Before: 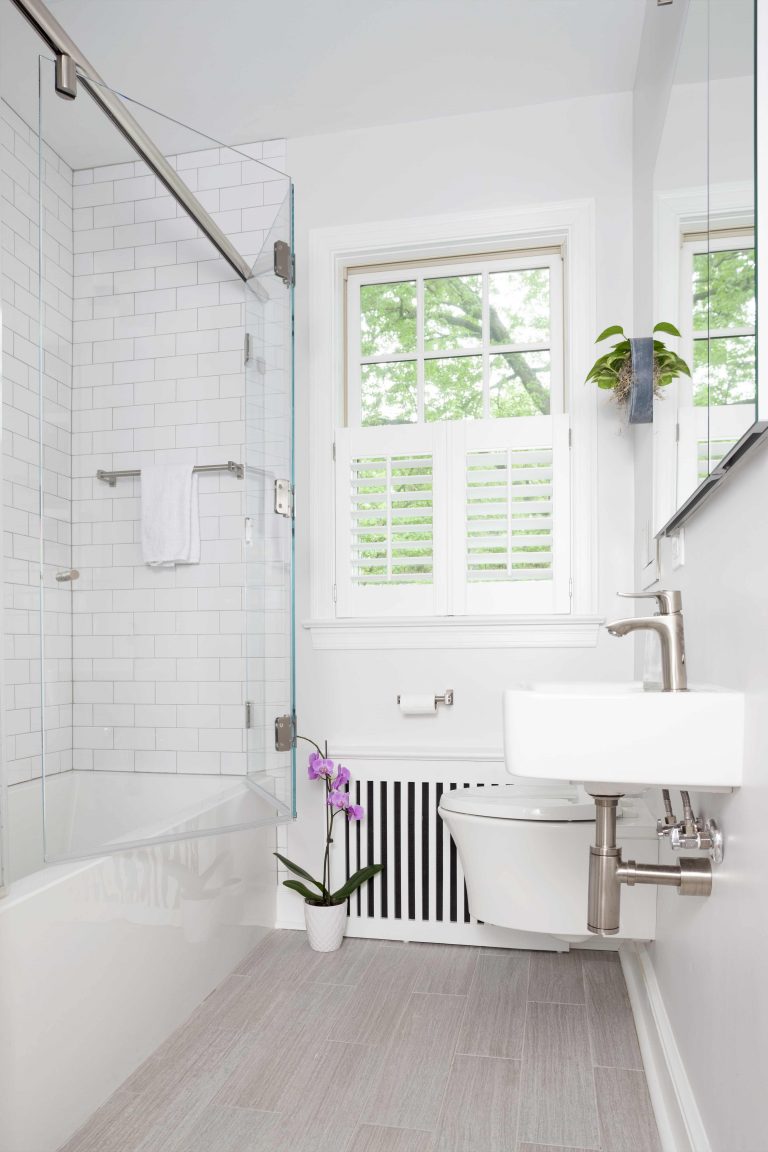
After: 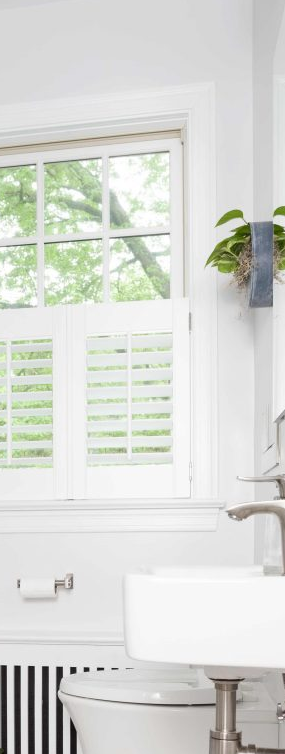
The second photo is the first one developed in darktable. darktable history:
crop and rotate: left 49.554%, top 10.089%, right 13.271%, bottom 24.442%
